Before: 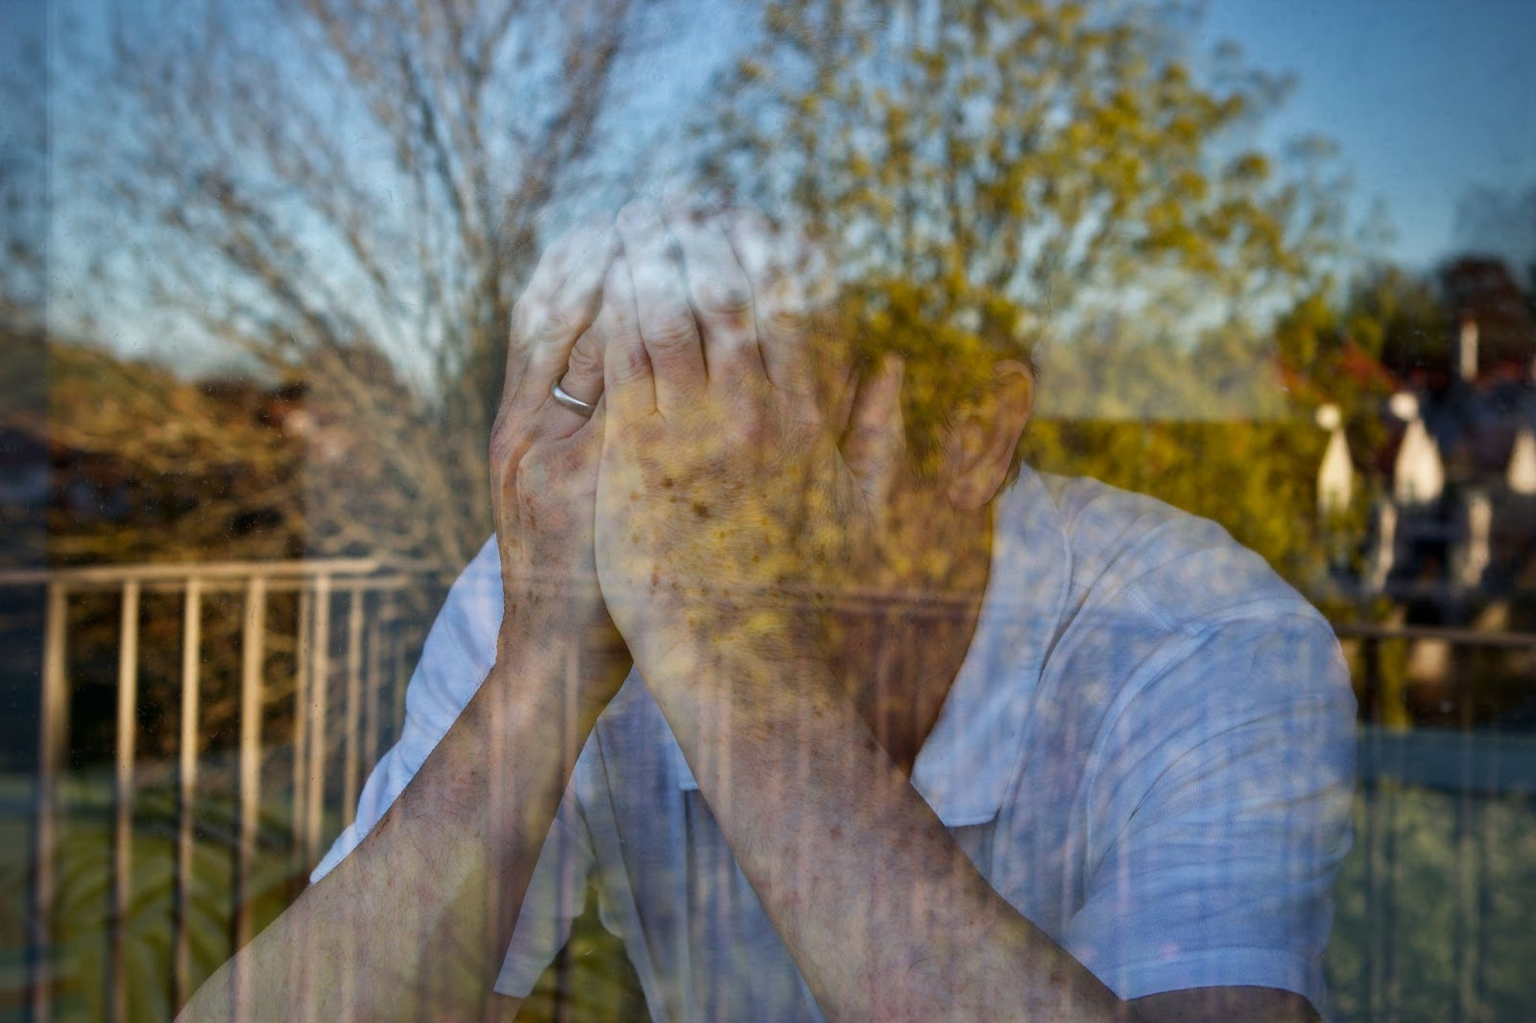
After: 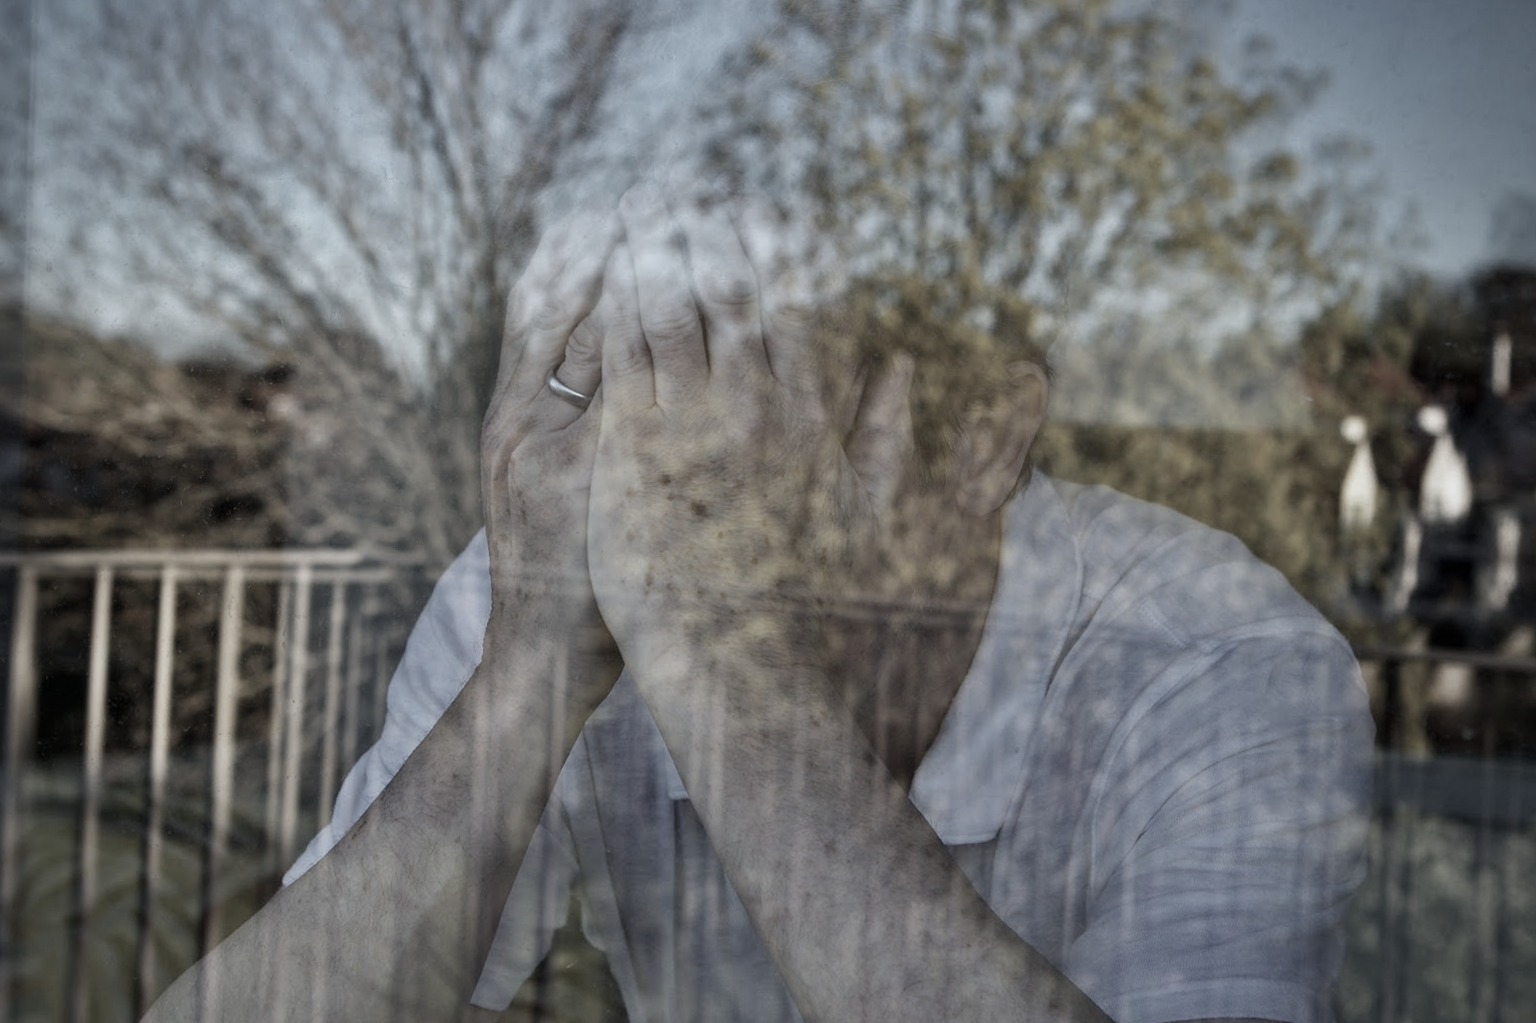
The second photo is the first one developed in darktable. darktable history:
color calibration: output R [0.994, 0.059, -0.119, 0], output G [-0.036, 1.09, -0.119, 0], output B [0.078, -0.108, 0.961, 0], x 0.37, y 0.378, temperature 4299.65 K, gamut compression 0.974
color correction: highlights b* 0.055, saturation 0.237
crop and rotate: angle -1.52°
